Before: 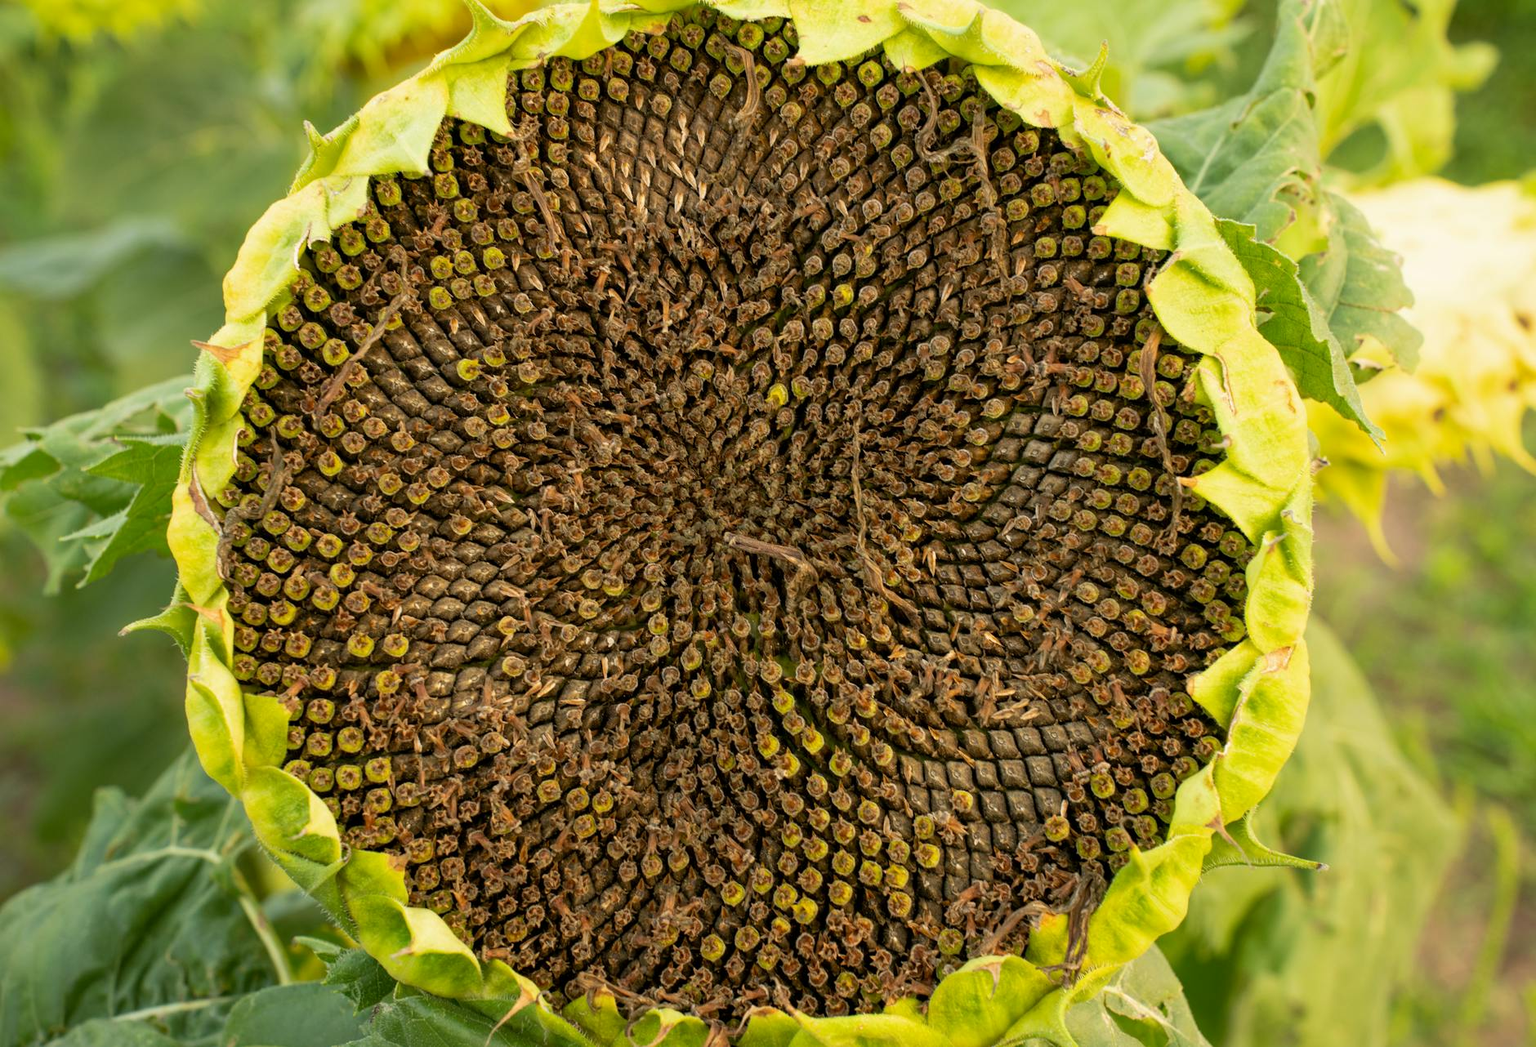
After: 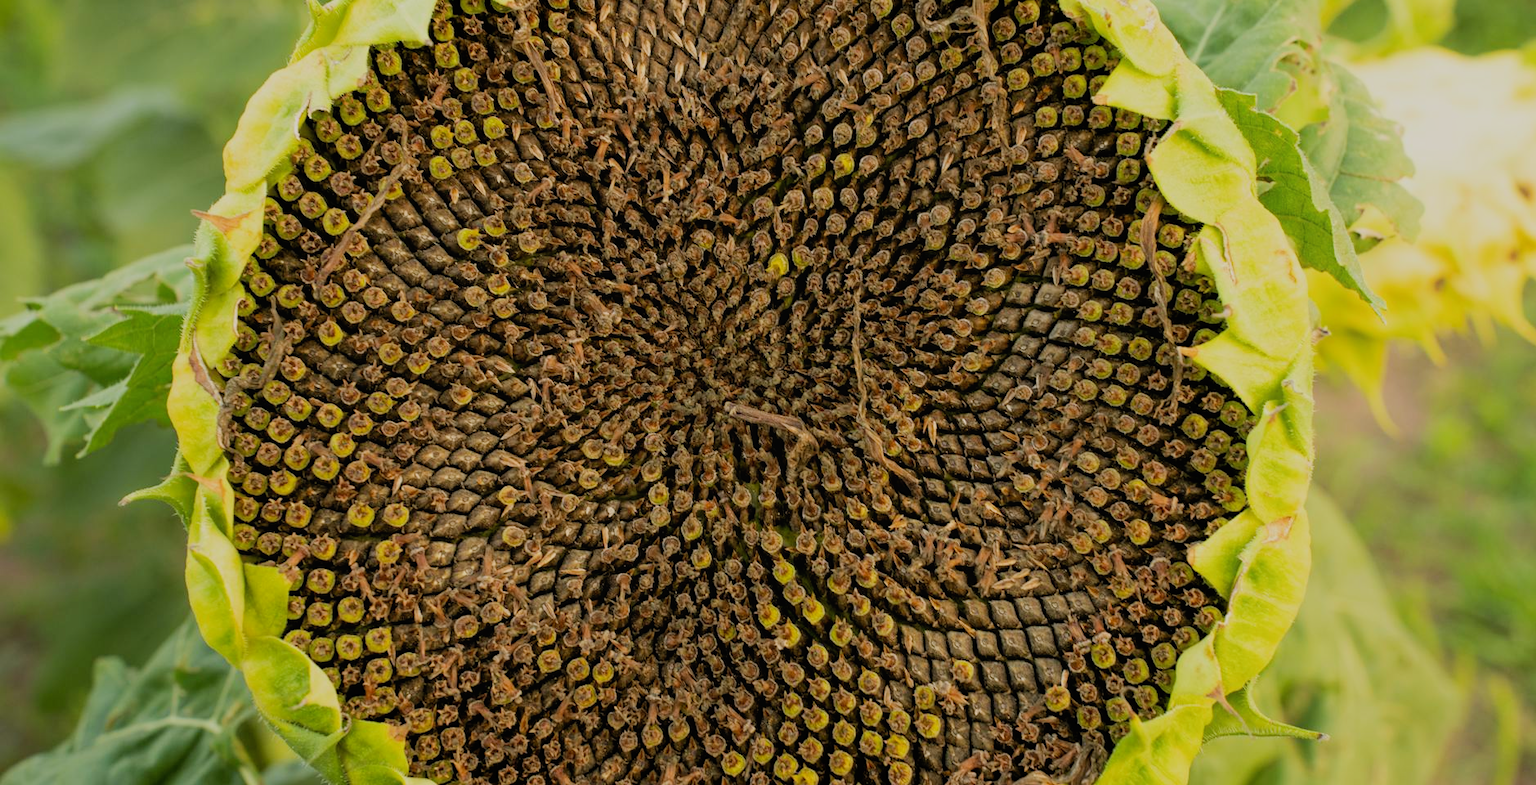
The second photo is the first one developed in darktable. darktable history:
filmic rgb: black relative exposure -7.65 EV, white relative exposure 4.56 EV, hardness 3.61
local contrast: mode bilateral grid, contrast 100, coarseness 100, detail 91%, midtone range 0.2
crop and rotate: top 12.5%, bottom 12.5%
